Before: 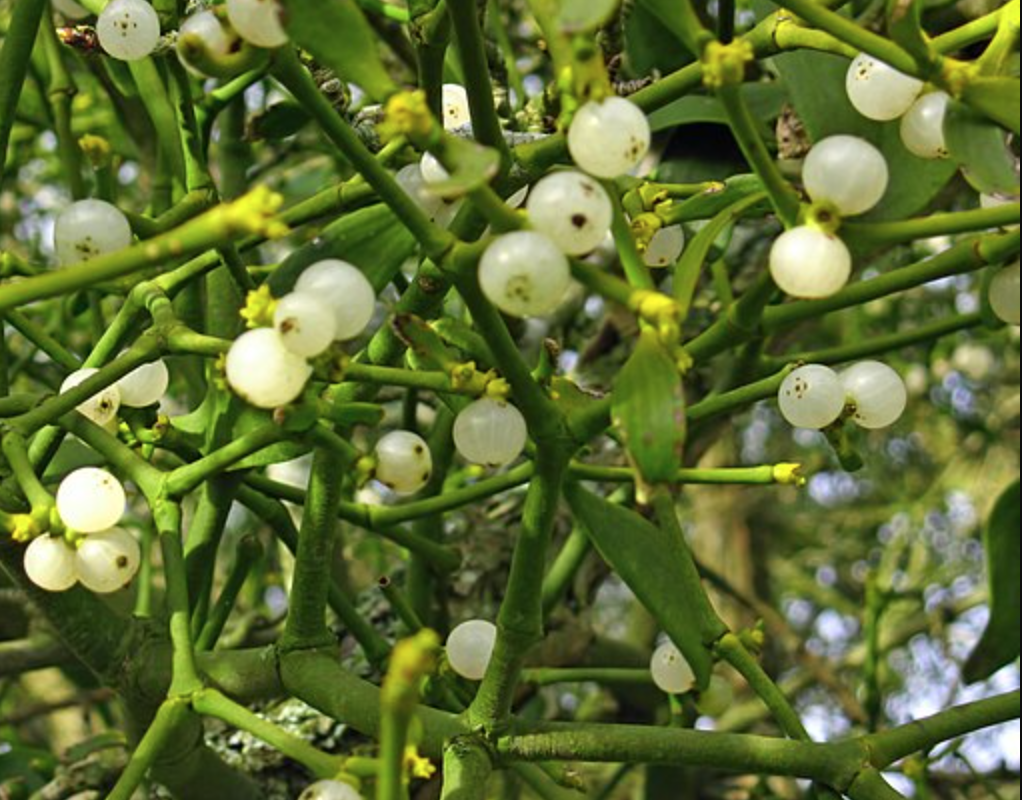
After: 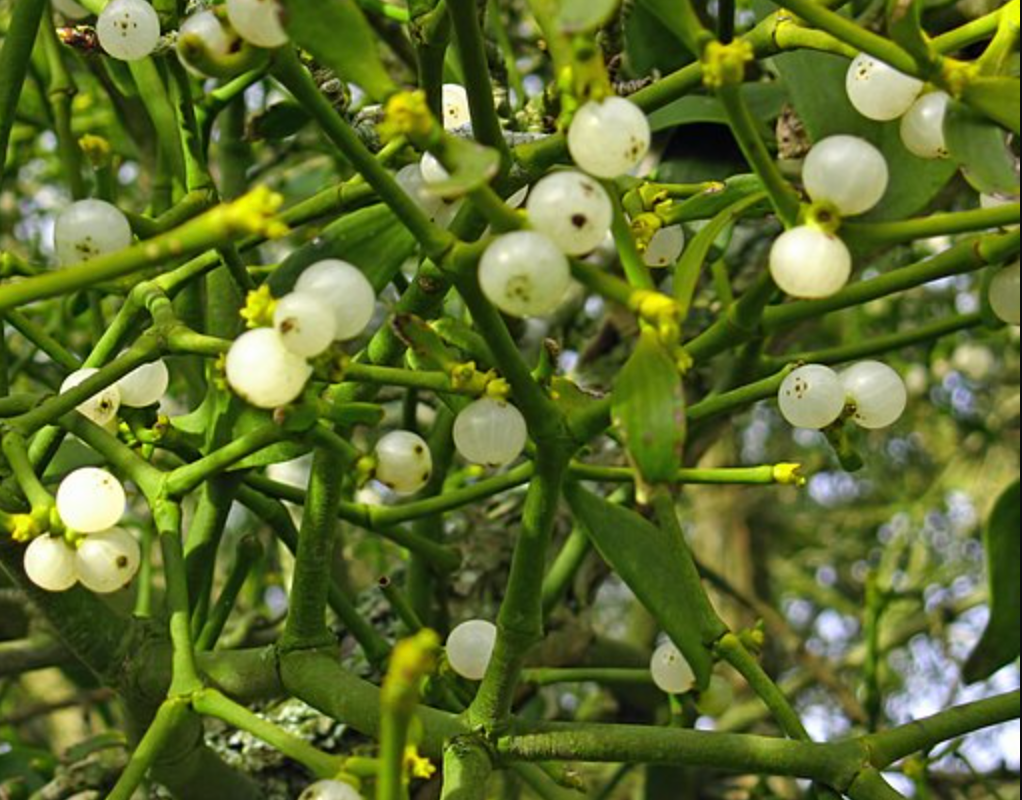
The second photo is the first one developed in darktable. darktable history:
exposure: exposure -0.01 EV, compensate highlight preservation false
